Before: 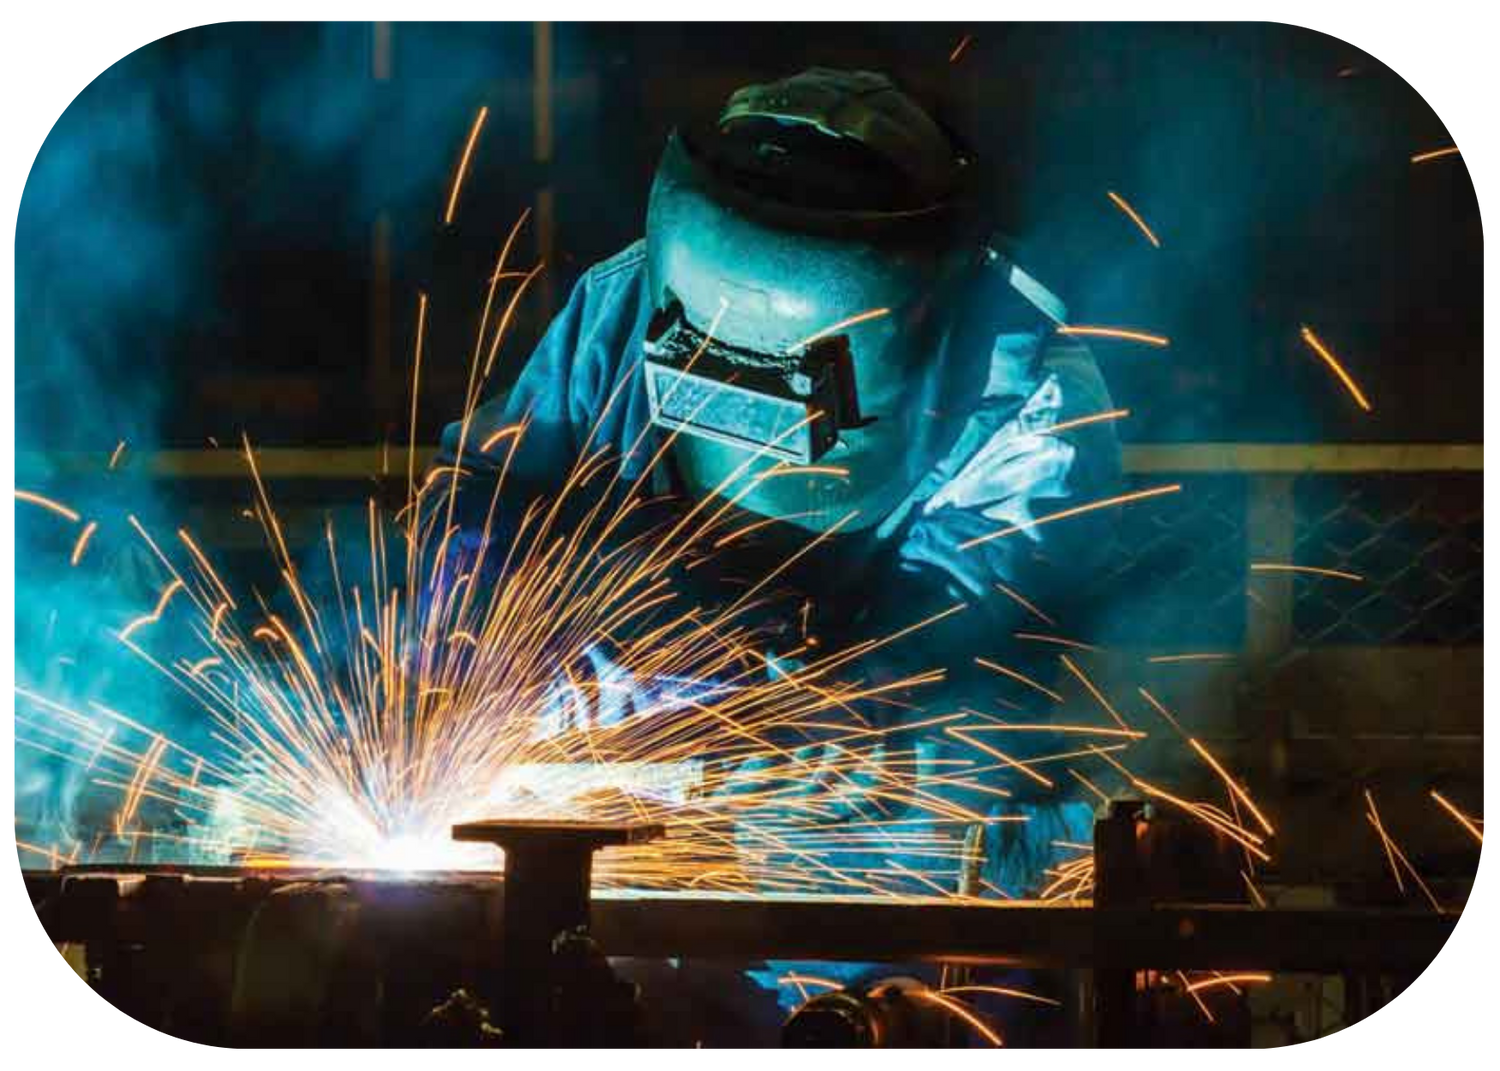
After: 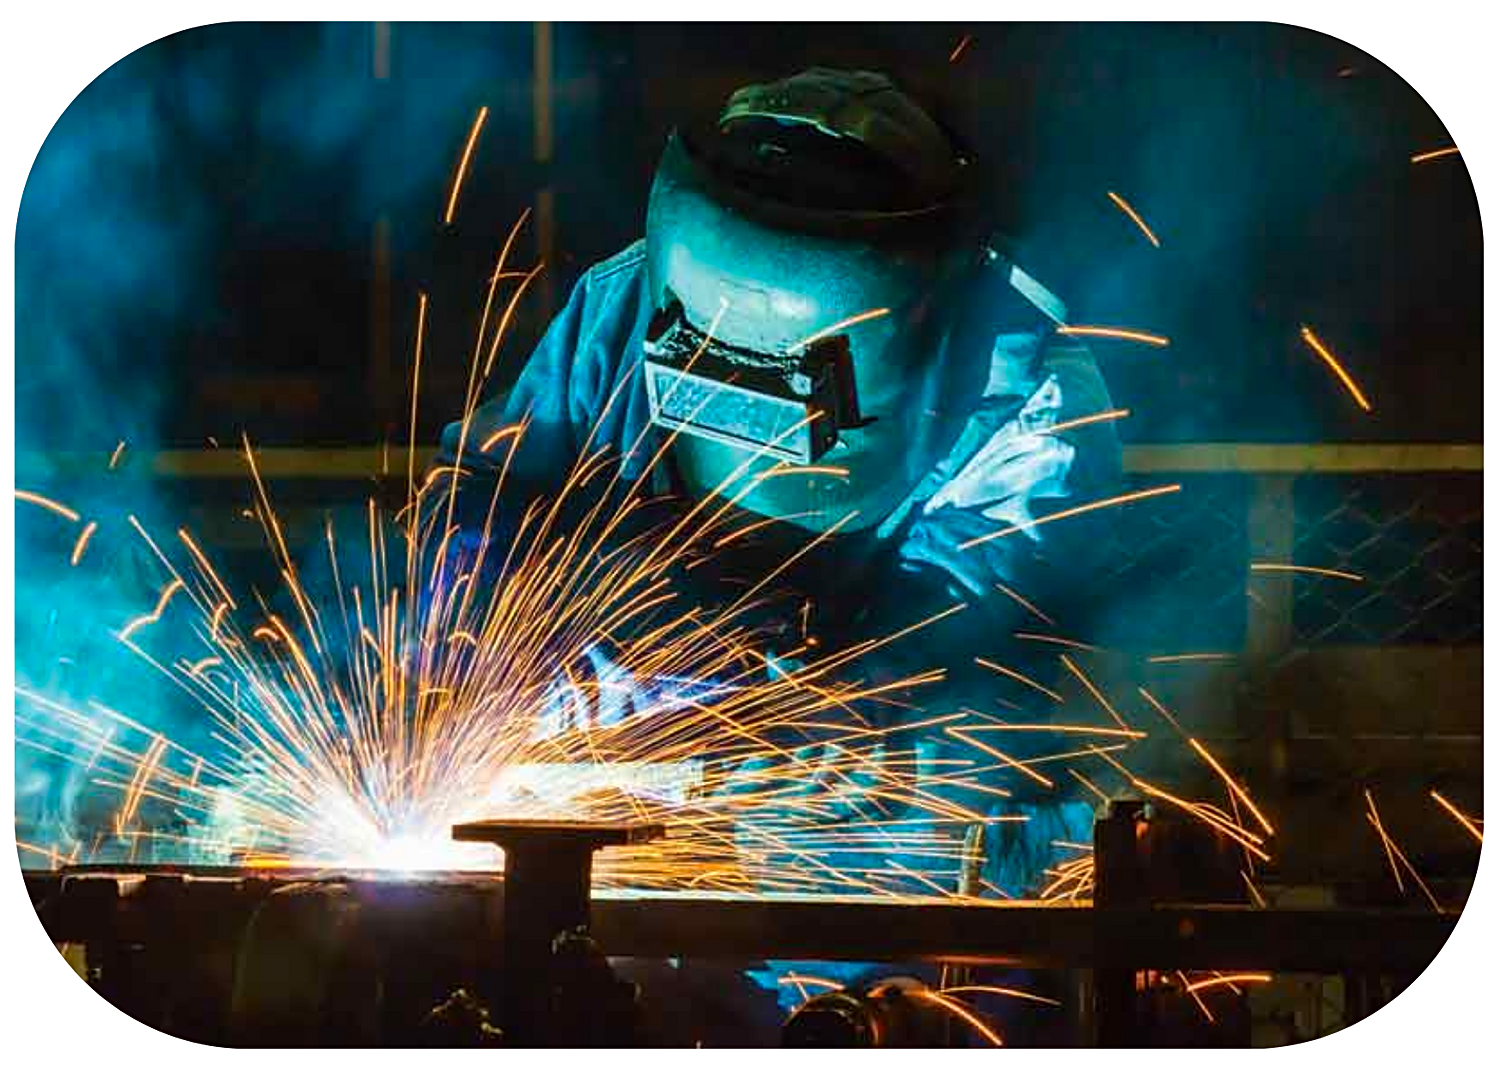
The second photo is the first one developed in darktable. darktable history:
contrast brightness saturation: contrast 0.045, saturation 0.158
sharpen: on, module defaults
